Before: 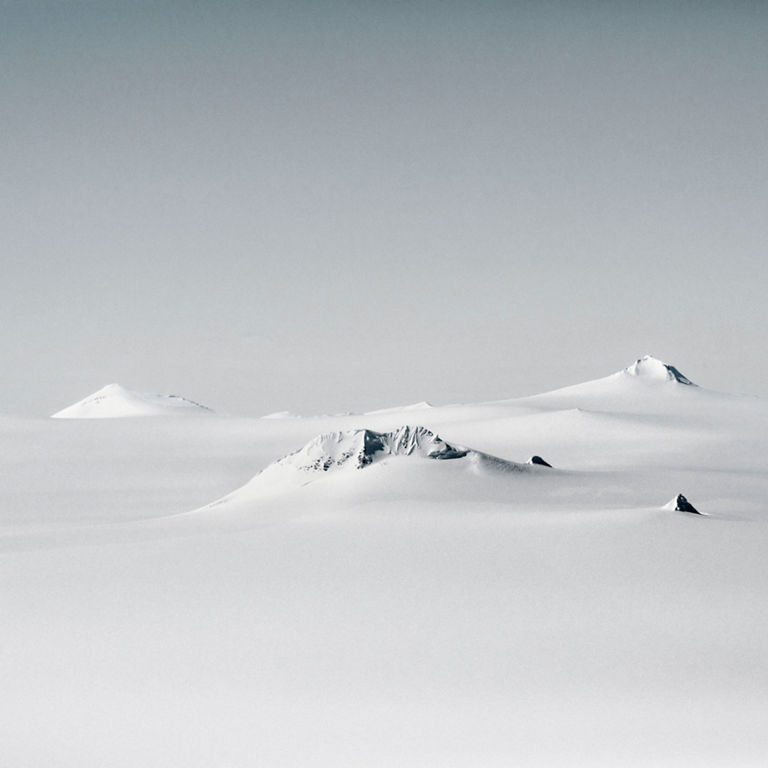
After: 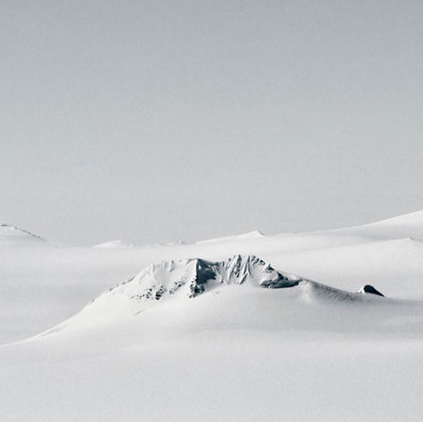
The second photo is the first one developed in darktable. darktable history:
crop and rotate: left 21.964%, top 22.319%, right 22.882%, bottom 22.677%
